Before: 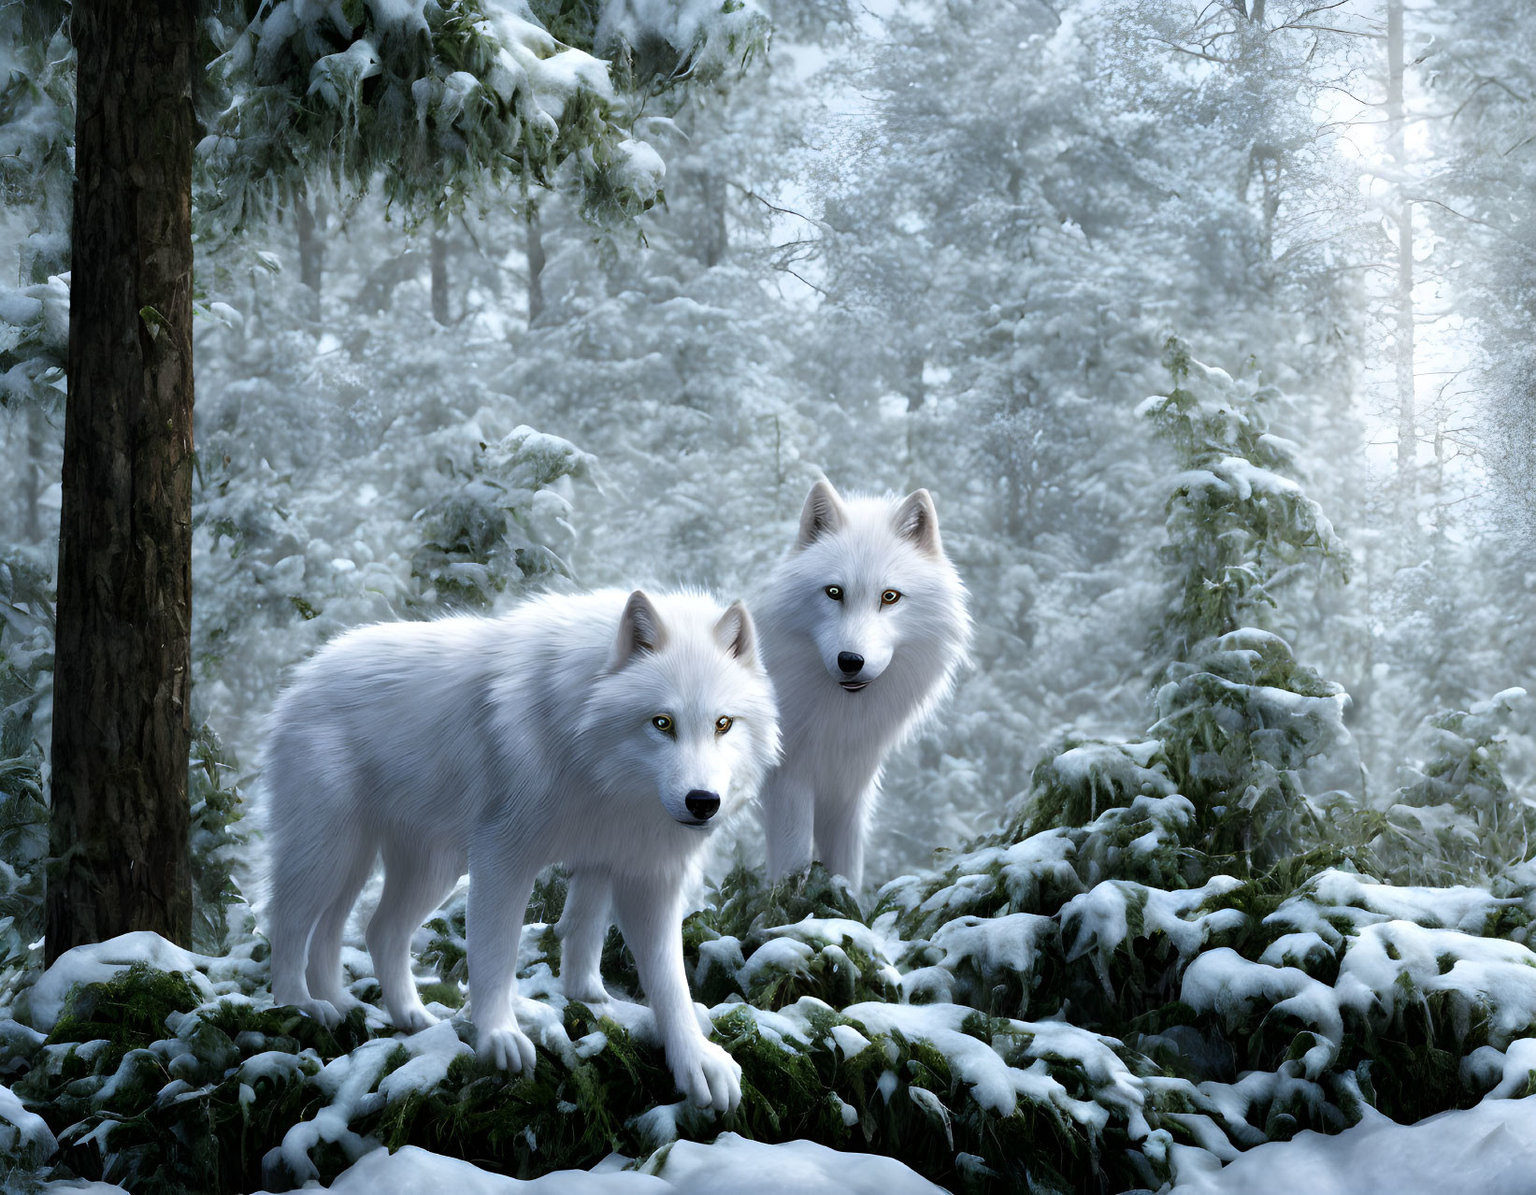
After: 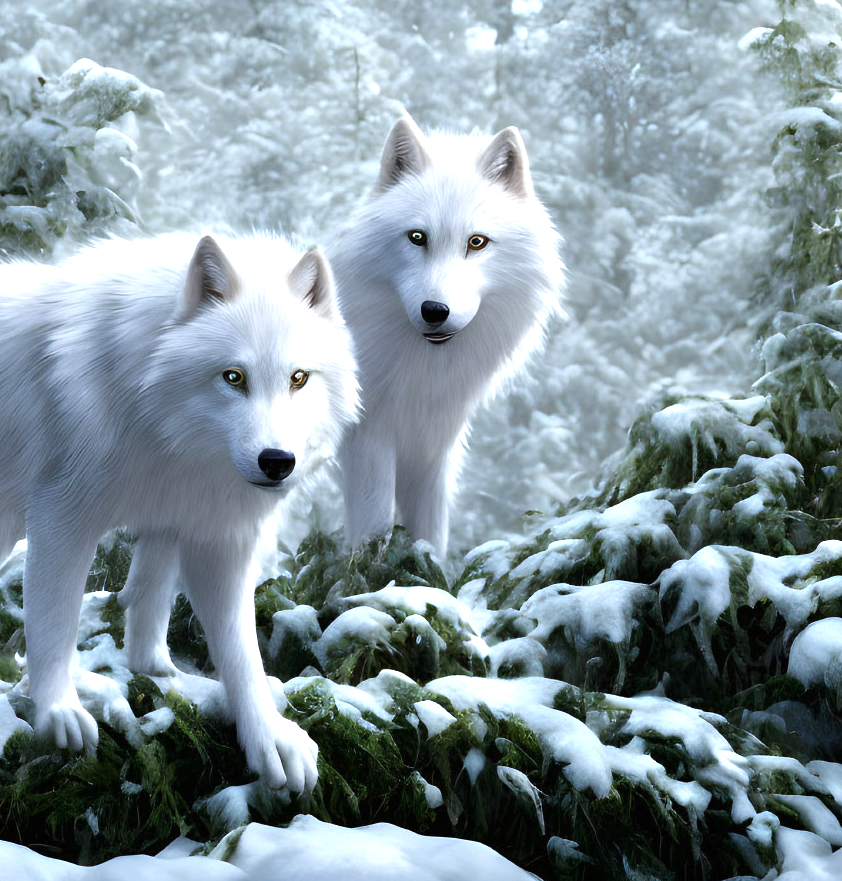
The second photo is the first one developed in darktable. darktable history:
crop and rotate: left 28.934%, top 31.017%, right 19.803%
exposure: black level correction 0, exposure 0.499 EV, compensate highlight preservation false
